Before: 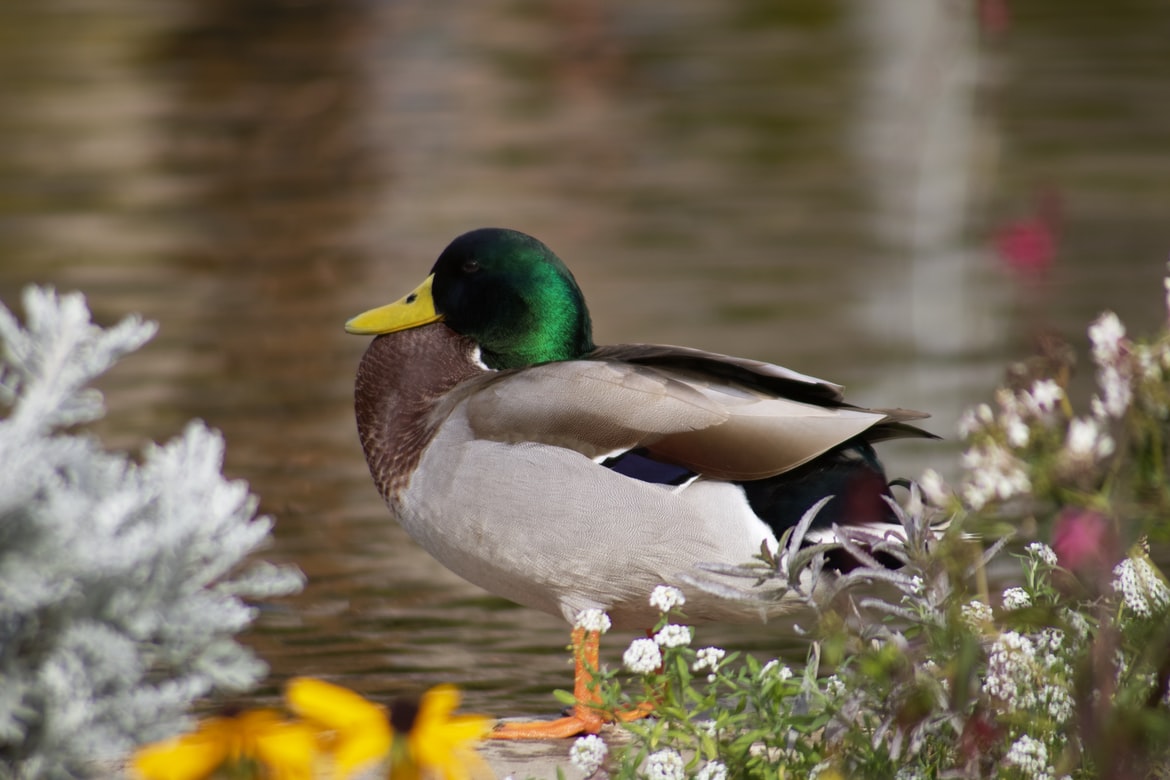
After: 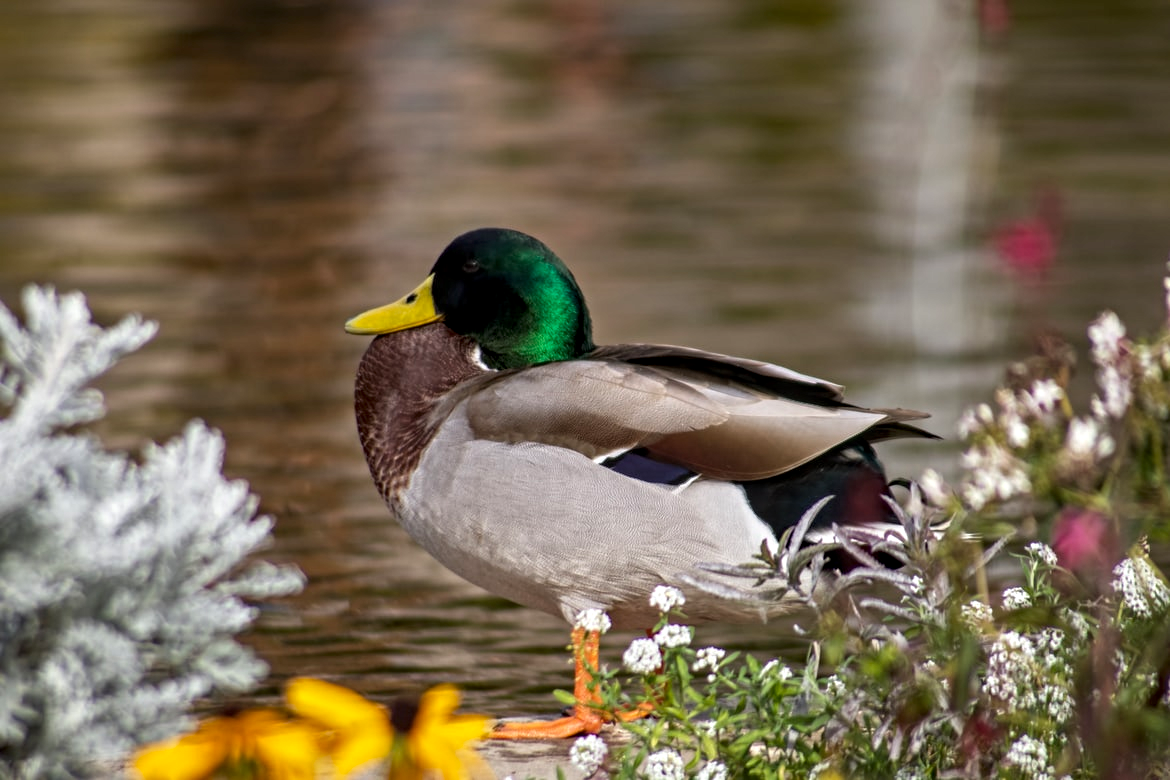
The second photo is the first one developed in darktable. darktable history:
local contrast: on, module defaults
contrast equalizer: y [[0.5, 0.501, 0.525, 0.597, 0.58, 0.514], [0.5 ×6], [0.5 ×6], [0 ×6], [0 ×6]]
